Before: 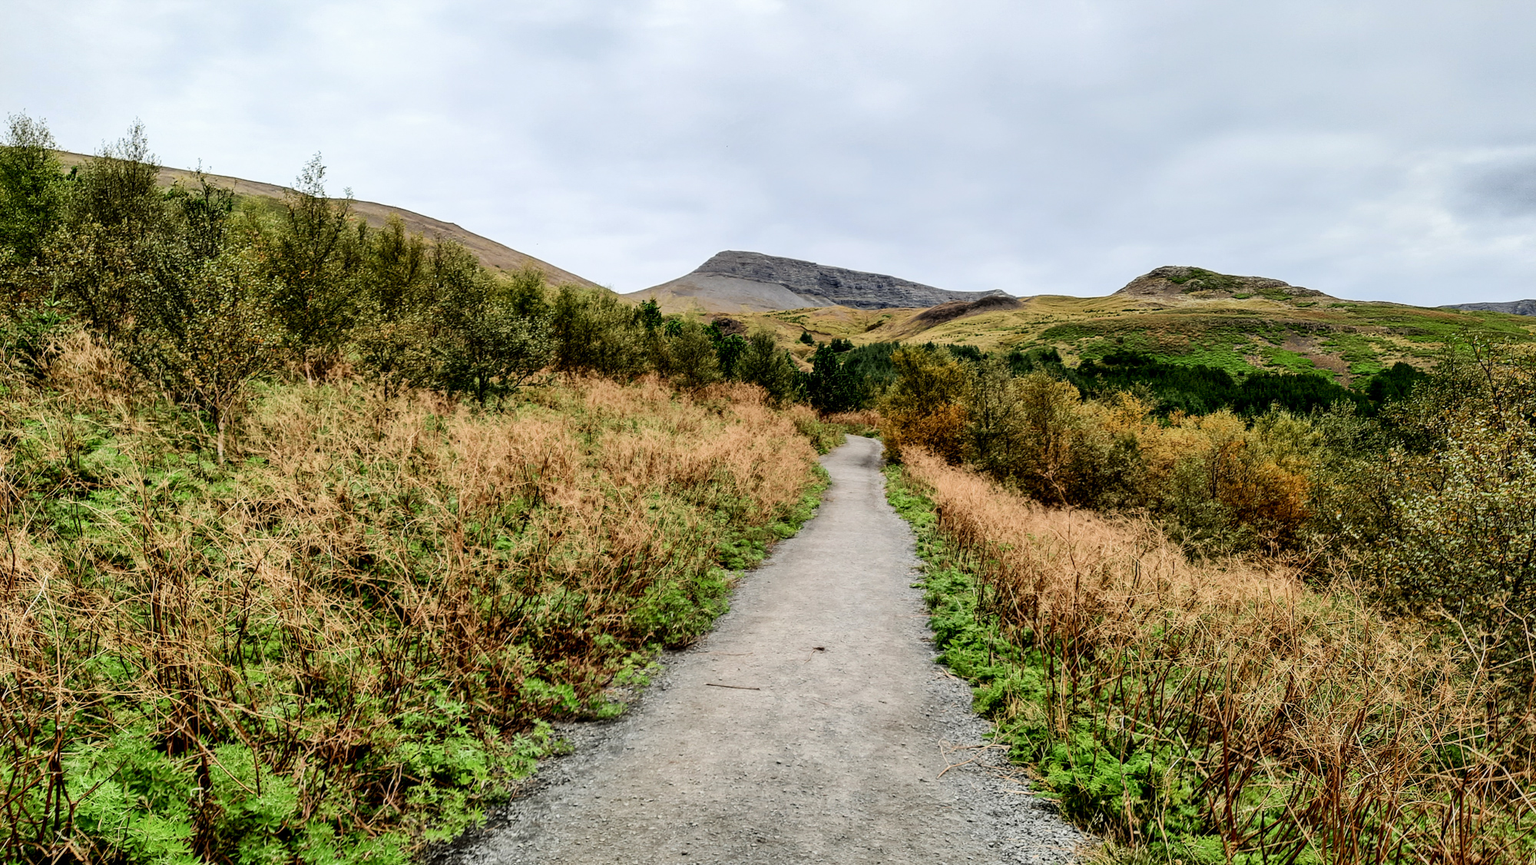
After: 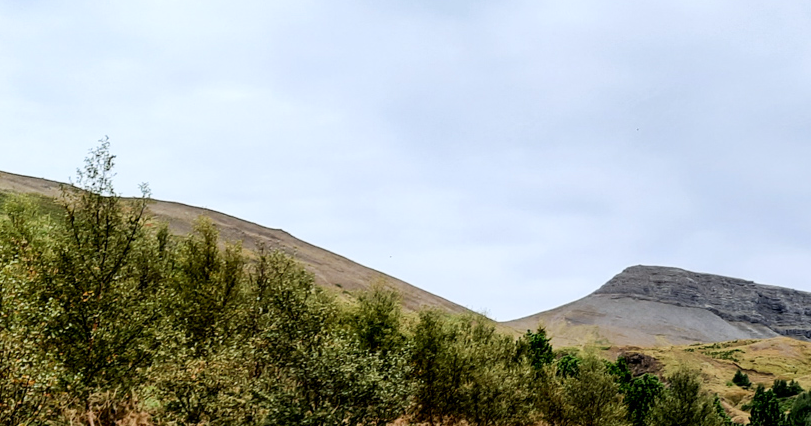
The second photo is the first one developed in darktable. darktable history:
crop: left 15.452%, top 5.459%, right 43.956%, bottom 56.62%
white balance: red 0.98, blue 1.034
